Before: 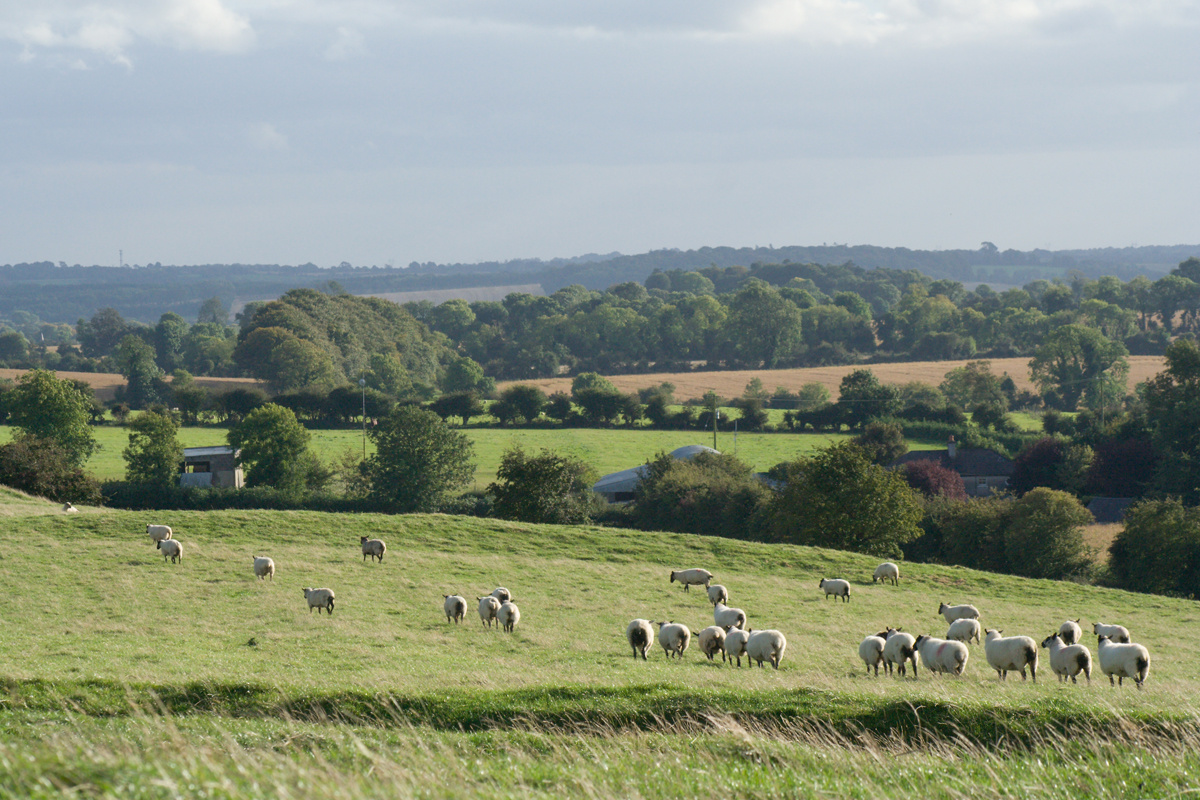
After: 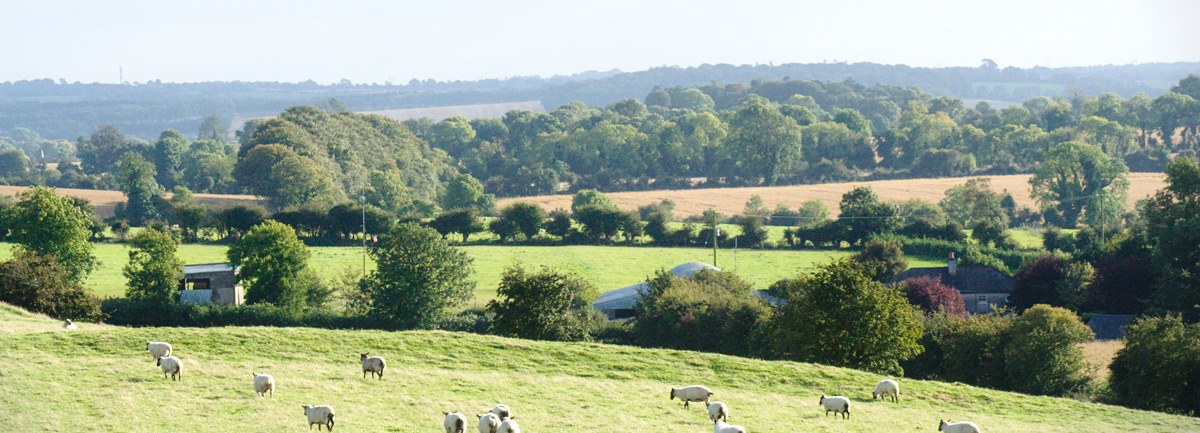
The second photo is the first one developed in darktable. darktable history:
contrast equalizer: y [[0.5, 0.488, 0.462, 0.461, 0.491, 0.5], [0.5 ×6], [0.5 ×6], [0 ×6], [0 ×6]]
vignetting: fall-off start 100.78%, center (-0.068, -0.316), width/height ratio 1.306
local contrast: mode bilateral grid, contrast 21, coarseness 51, detail 120%, midtone range 0.2
tone equalizer: edges refinement/feathering 500, mask exposure compensation -1.57 EV, preserve details no
crop and rotate: top 22.91%, bottom 22.95%
levels: levels [0.016, 0.484, 0.953]
base curve: curves: ch0 [(0, 0) (0.028, 0.03) (0.121, 0.232) (0.46, 0.748) (0.859, 0.968) (1, 1)], preserve colors none
